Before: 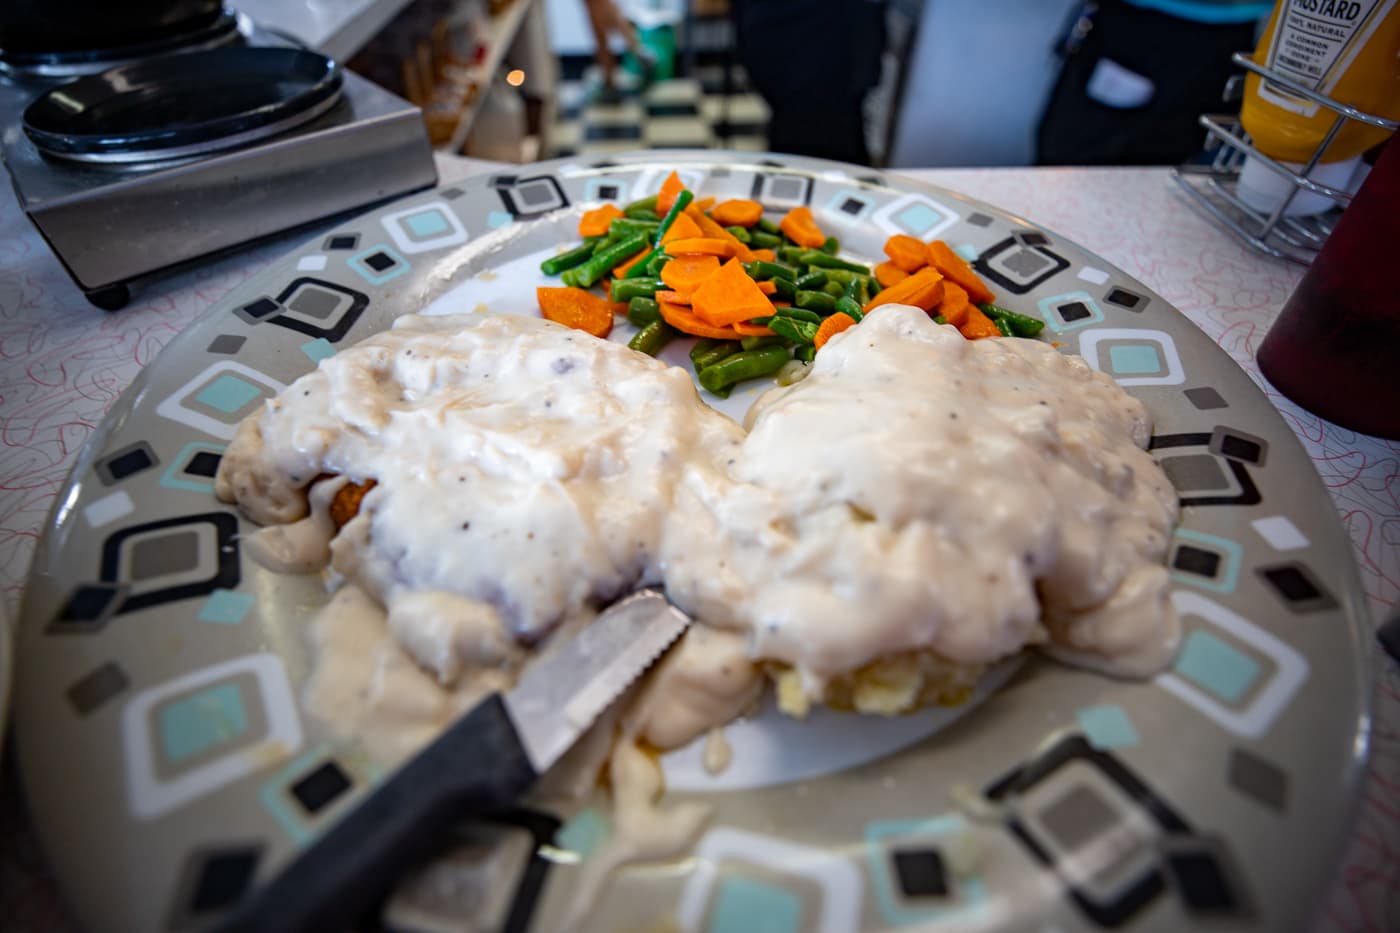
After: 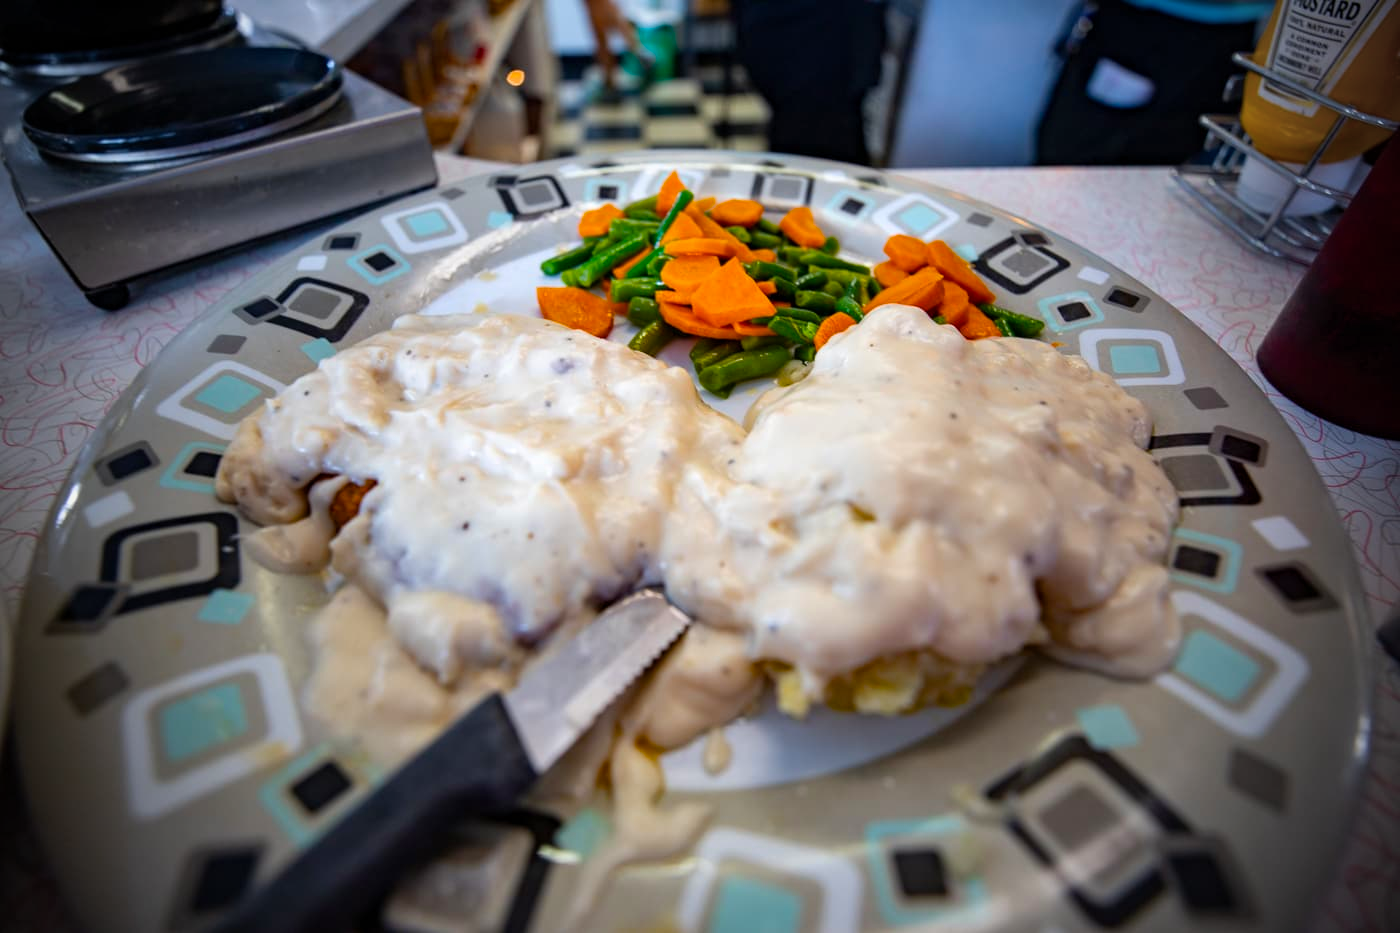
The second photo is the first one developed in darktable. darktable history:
vignetting: on, module defaults
color balance rgb: perceptual saturation grading › global saturation 30%, global vibrance 10%
